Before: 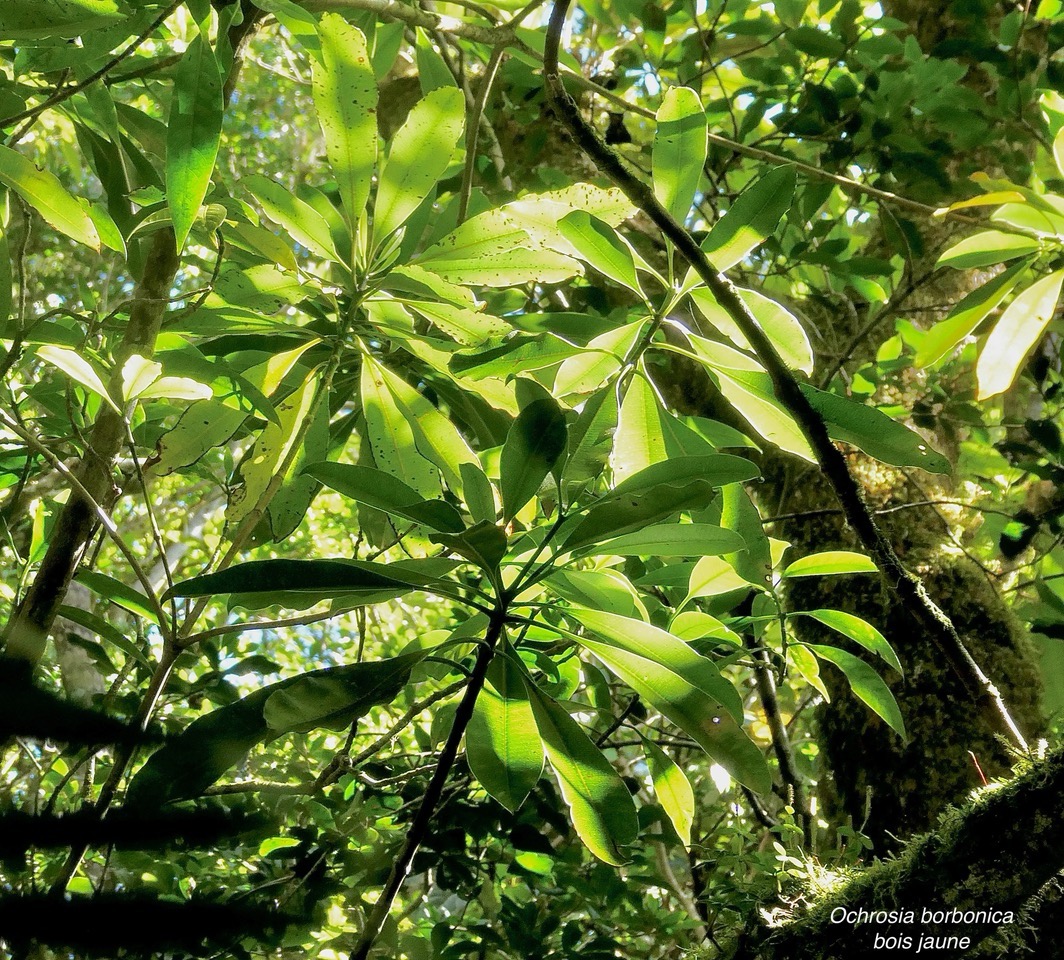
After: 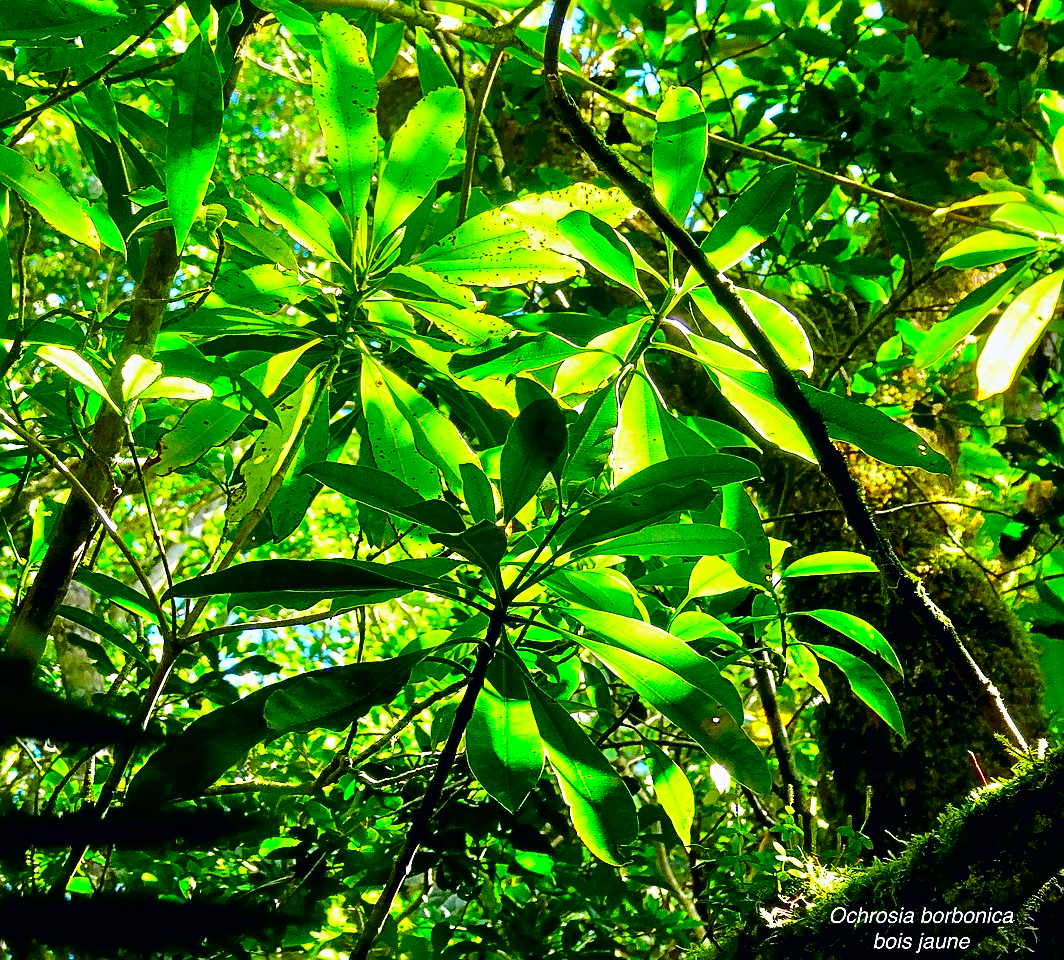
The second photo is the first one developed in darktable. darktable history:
color contrast: green-magenta contrast 1.55, blue-yellow contrast 1.83
tone curve: curves: ch0 [(0, 0) (0.139, 0.067) (0.319, 0.269) (0.498, 0.505) (0.725, 0.824) (0.864, 0.945) (0.985, 1)]; ch1 [(0, 0) (0.291, 0.197) (0.456, 0.426) (0.495, 0.488) (0.557, 0.578) (0.599, 0.644) (0.702, 0.786) (1, 1)]; ch2 [(0, 0) (0.125, 0.089) (0.353, 0.329) (0.447, 0.43) (0.557, 0.566) (0.63, 0.667) (1, 1)], color space Lab, independent channels, preserve colors none
sharpen: radius 2.584, amount 0.688
white balance: red 1.009, blue 1.027
